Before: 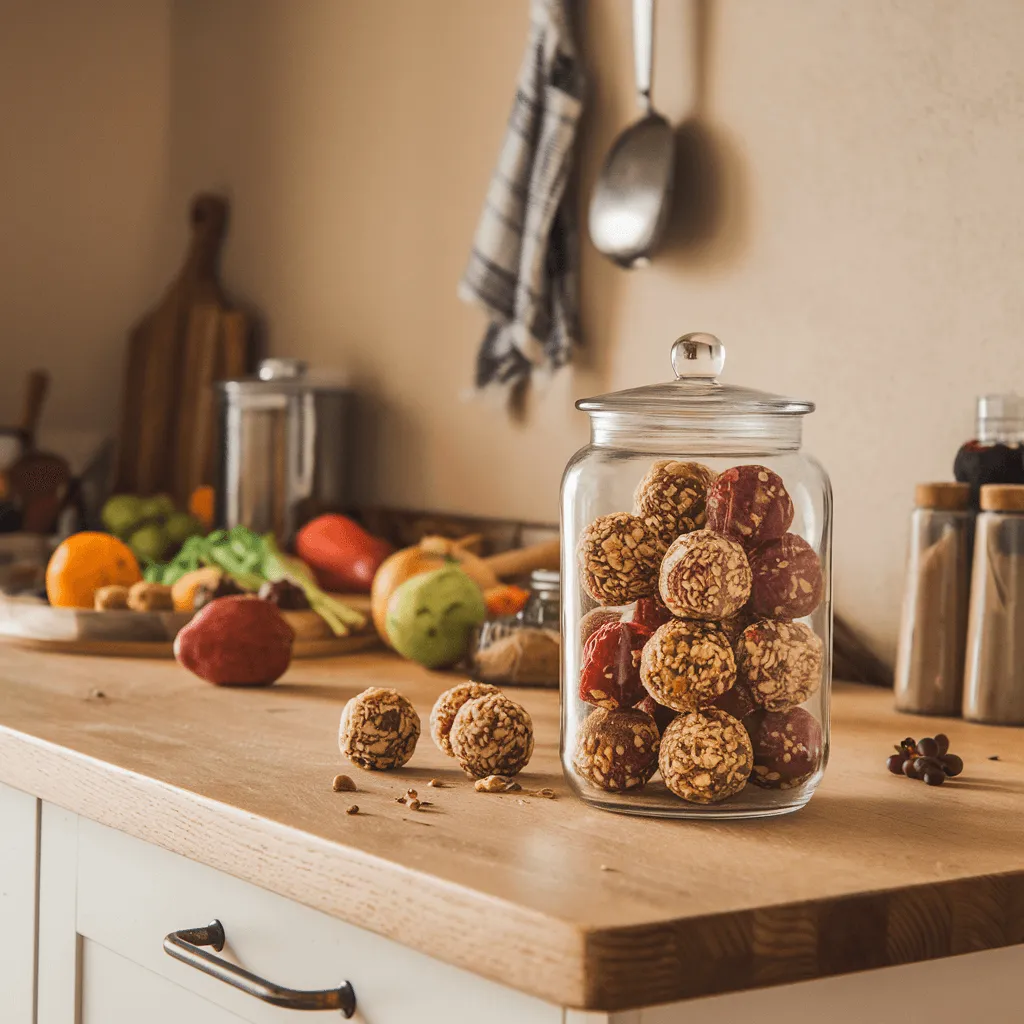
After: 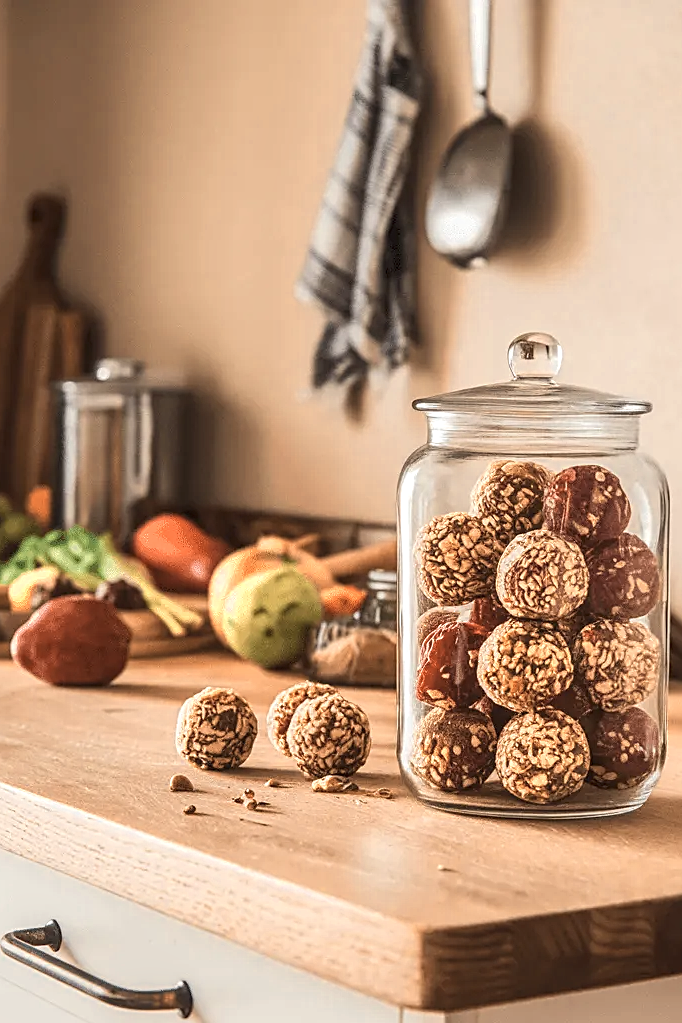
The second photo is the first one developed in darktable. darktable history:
local contrast: on, module defaults
color zones: curves: ch0 [(0.018, 0.548) (0.224, 0.64) (0.425, 0.447) (0.675, 0.575) (0.732, 0.579)]; ch1 [(0.066, 0.487) (0.25, 0.5) (0.404, 0.43) (0.75, 0.421) (0.956, 0.421)]; ch2 [(0.044, 0.561) (0.215, 0.465) (0.399, 0.544) (0.465, 0.548) (0.614, 0.447) (0.724, 0.43) (0.882, 0.623) (0.956, 0.632)]
shadows and highlights: radius 95.79, shadows -13.79, white point adjustment 0.285, highlights 32.09, compress 48.55%, soften with gaussian
crop and rotate: left 15.962%, right 17.416%
tone equalizer: on, module defaults
sharpen: on, module defaults
